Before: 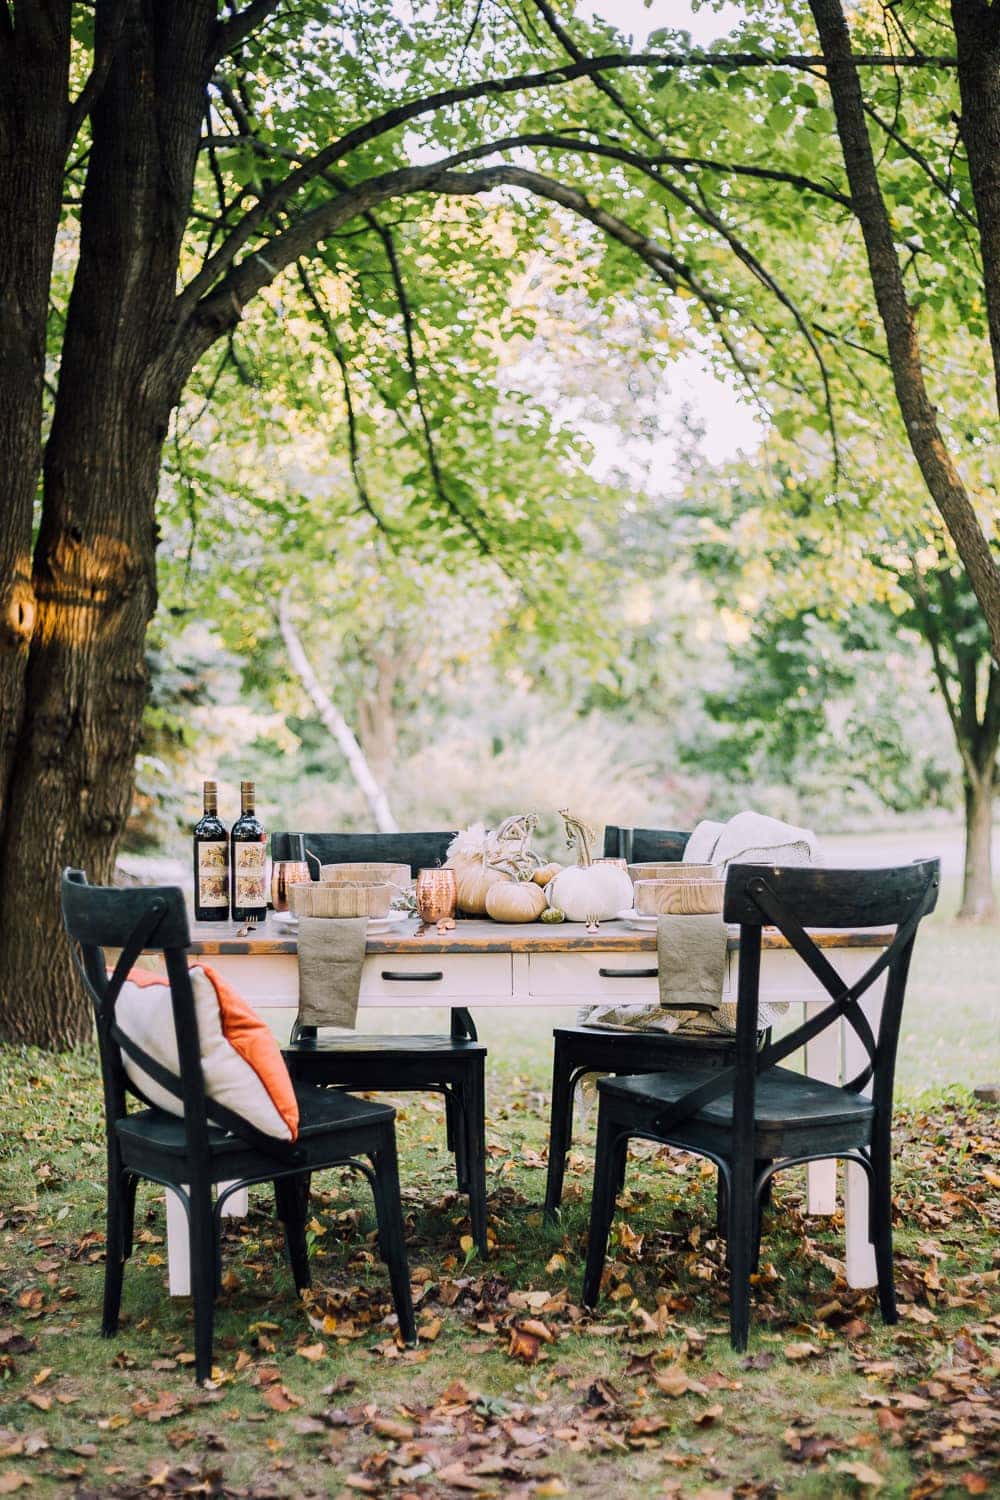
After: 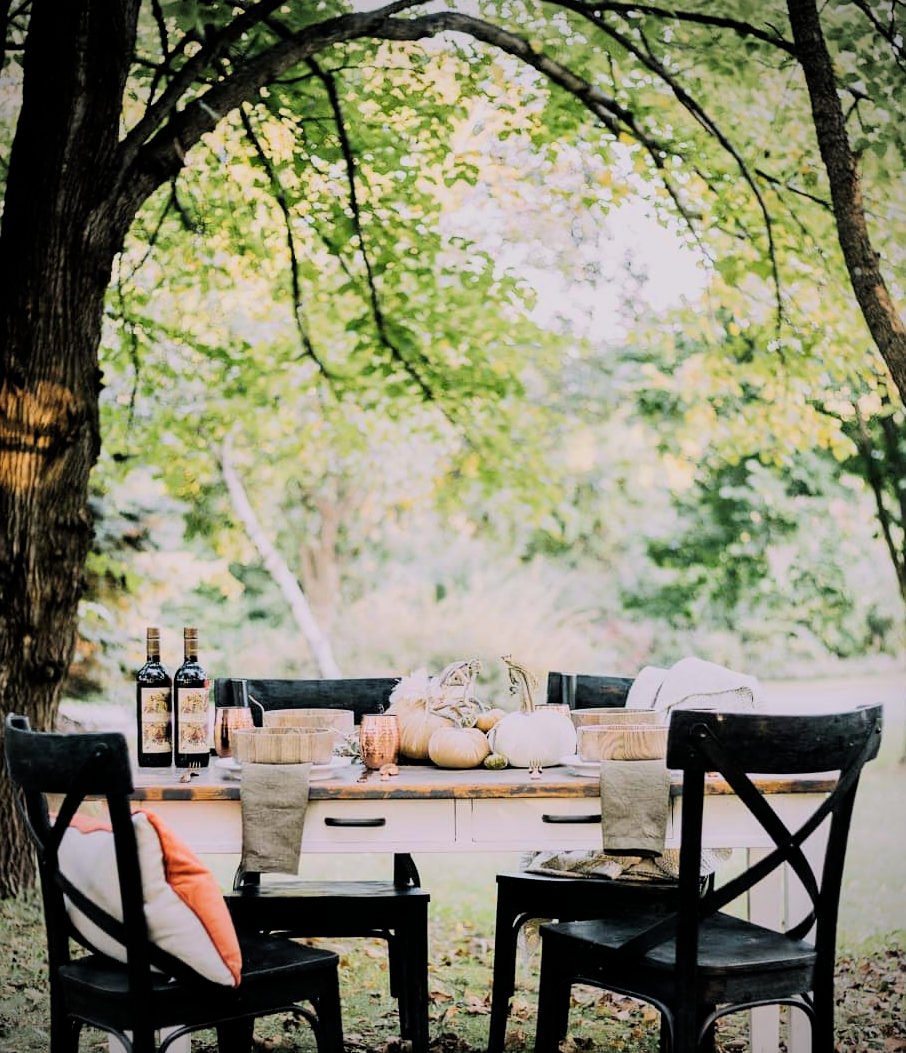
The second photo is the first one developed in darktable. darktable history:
crop: left 5.754%, top 10.329%, right 3.57%, bottom 19.445%
vignetting: unbound false
filmic rgb: black relative exposure -7.5 EV, white relative exposure 4.99 EV, threshold 5.96 EV, hardness 3.31, contrast 1.3, color science v6 (2022), enable highlight reconstruction true
